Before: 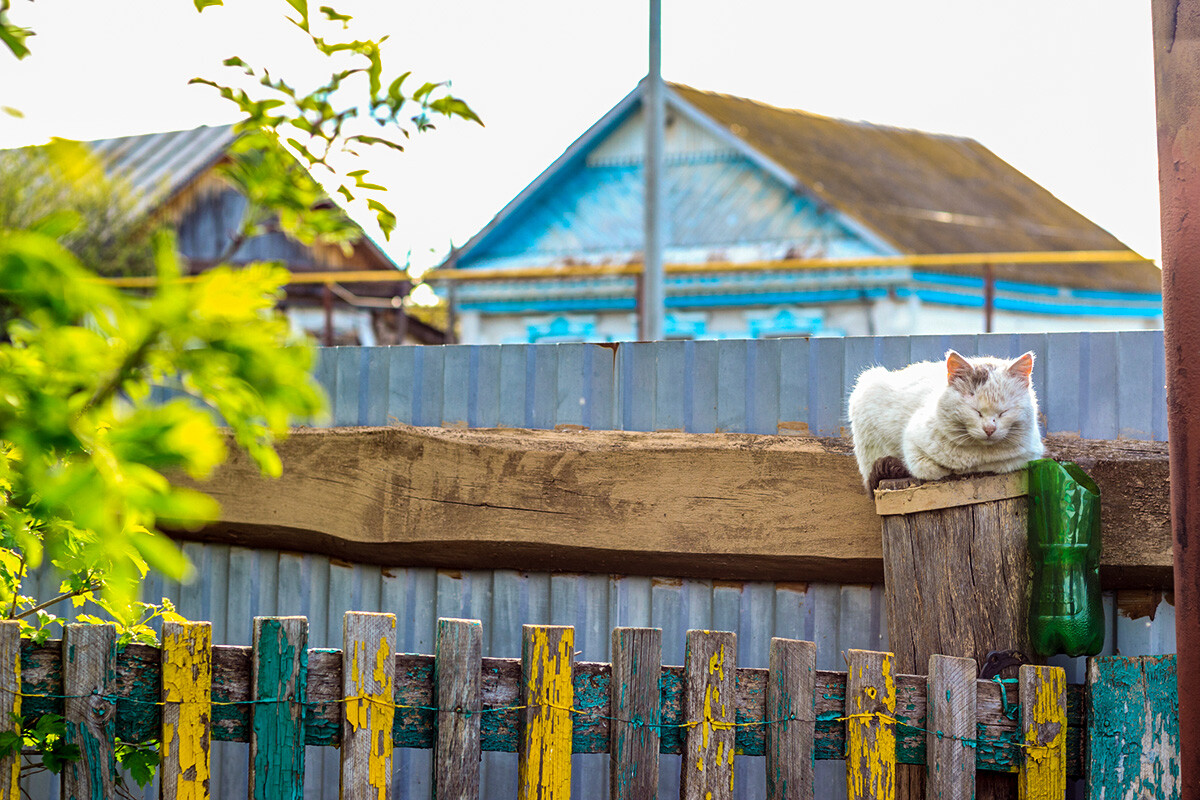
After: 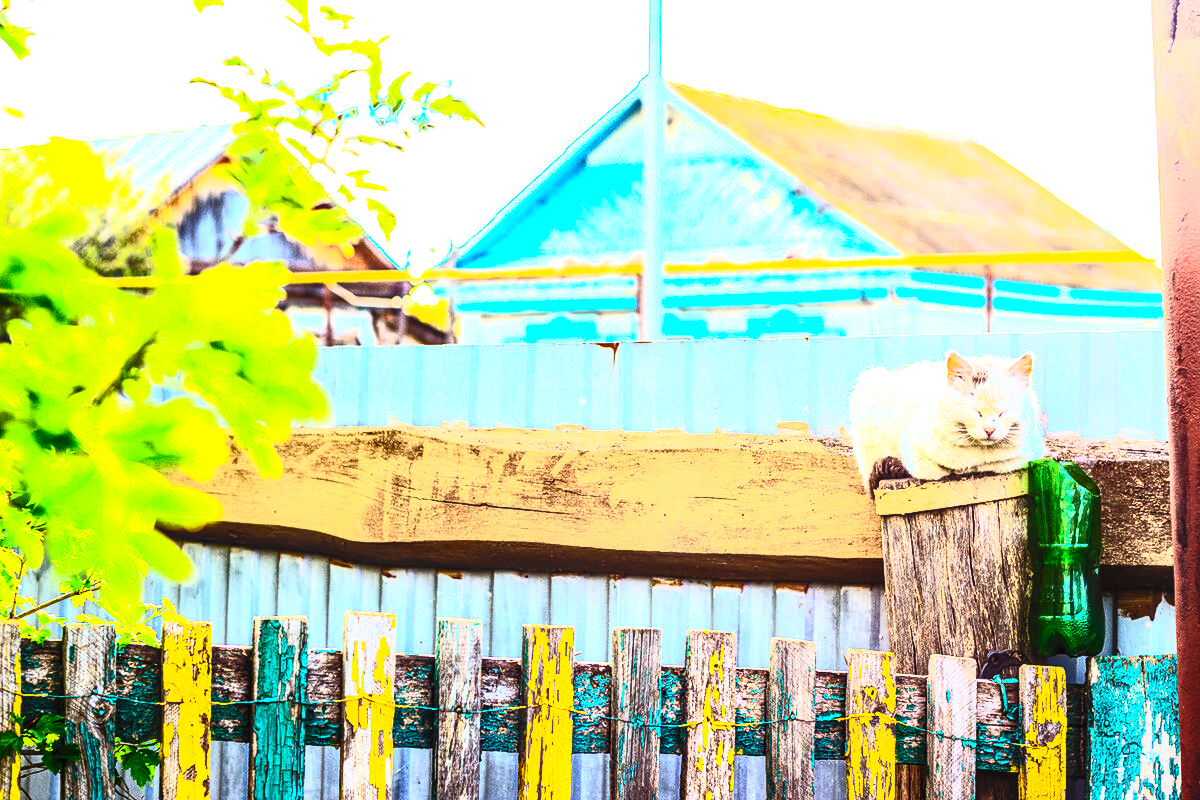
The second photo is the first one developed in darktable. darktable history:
contrast brightness saturation: contrast 0.846, brightness 0.586, saturation 0.58
local contrast: on, module defaults
tone equalizer: -8 EV -1.11 EV, -7 EV -0.987 EV, -6 EV -0.898 EV, -5 EV -0.602 EV, -3 EV 0.597 EV, -2 EV 0.842 EV, -1 EV 1 EV, +0 EV 1.08 EV
